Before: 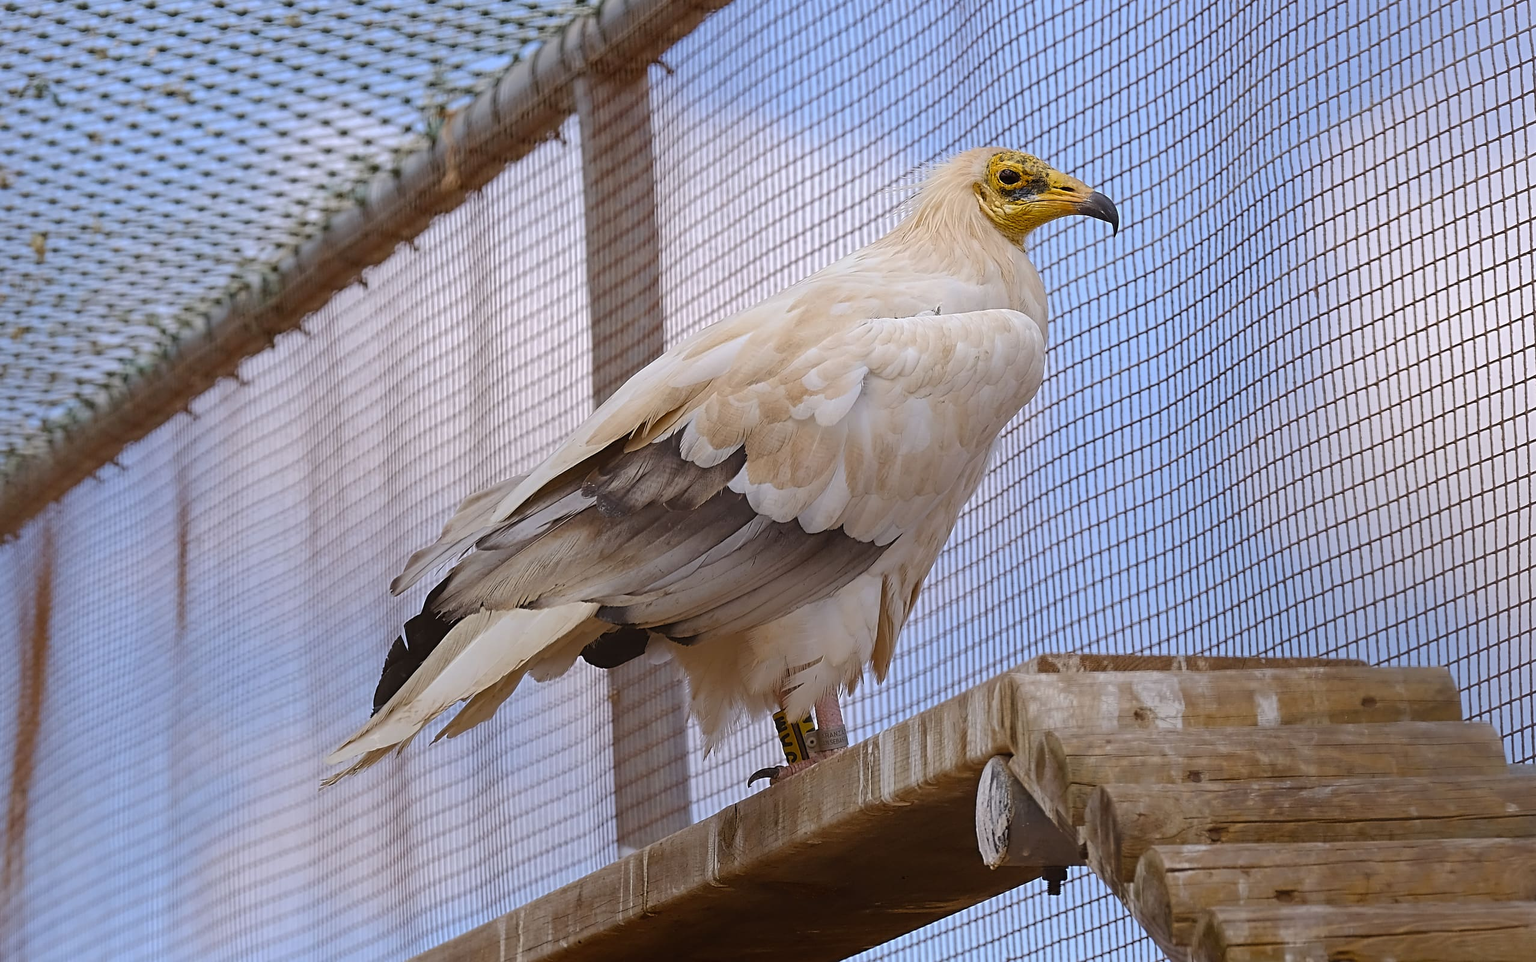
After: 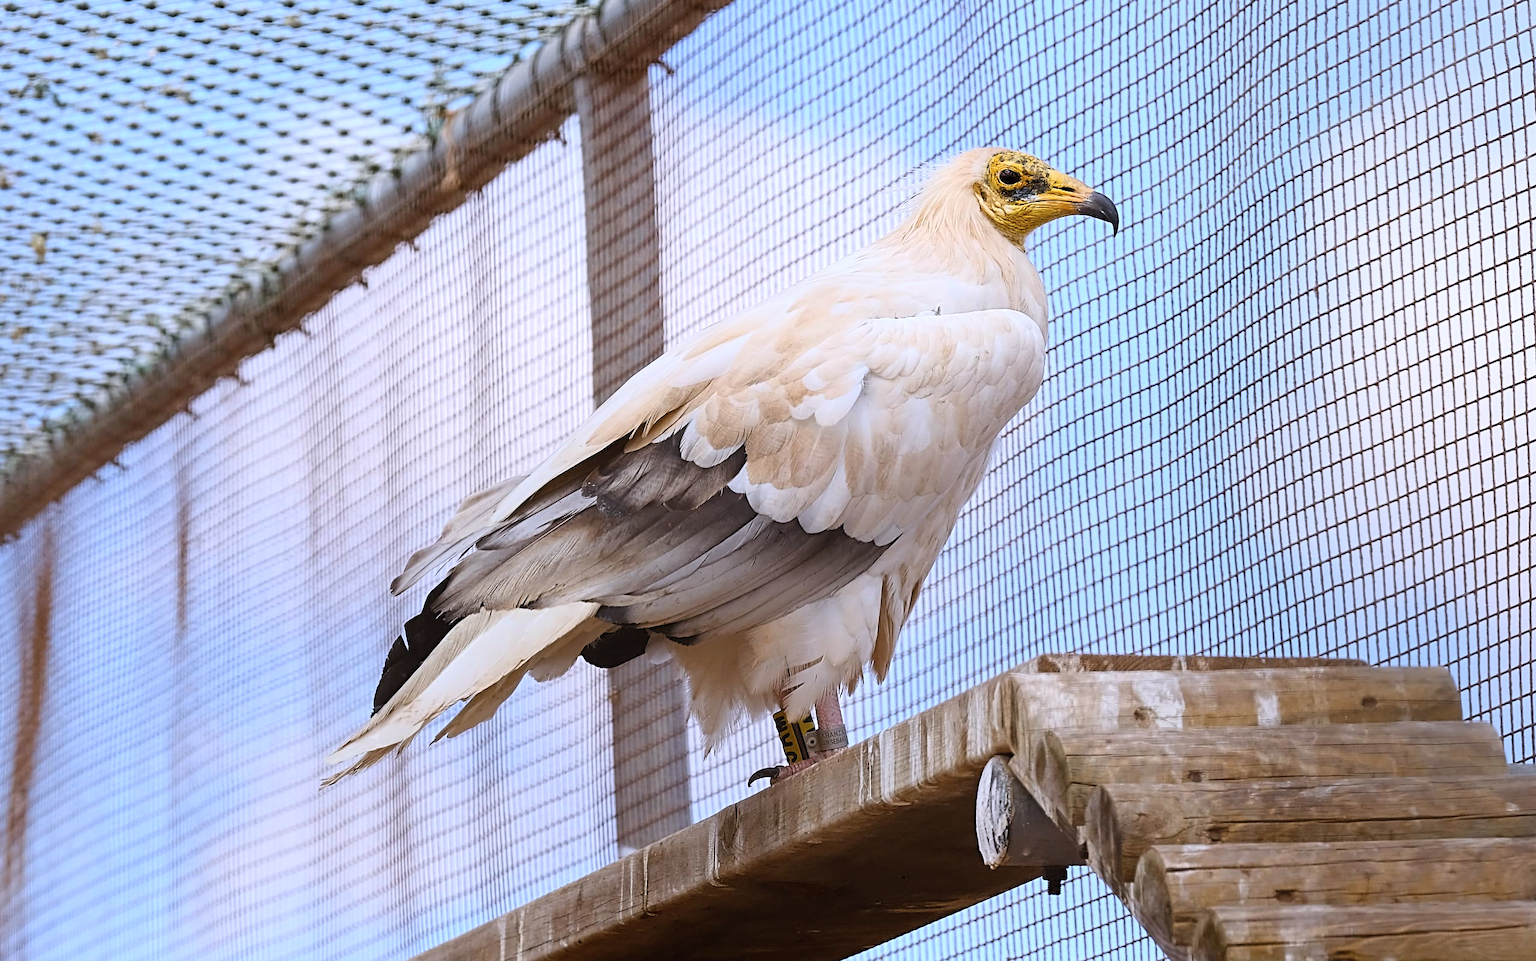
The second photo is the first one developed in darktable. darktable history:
color correction: highlights a* -0.772, highlights b* -8.92
base curve: curves: ch0 [(0, 0) (0.005, 0.002) (0.193, 0.295) (0.399, 0.664) (0.75, 0.928) (1, 1)]
